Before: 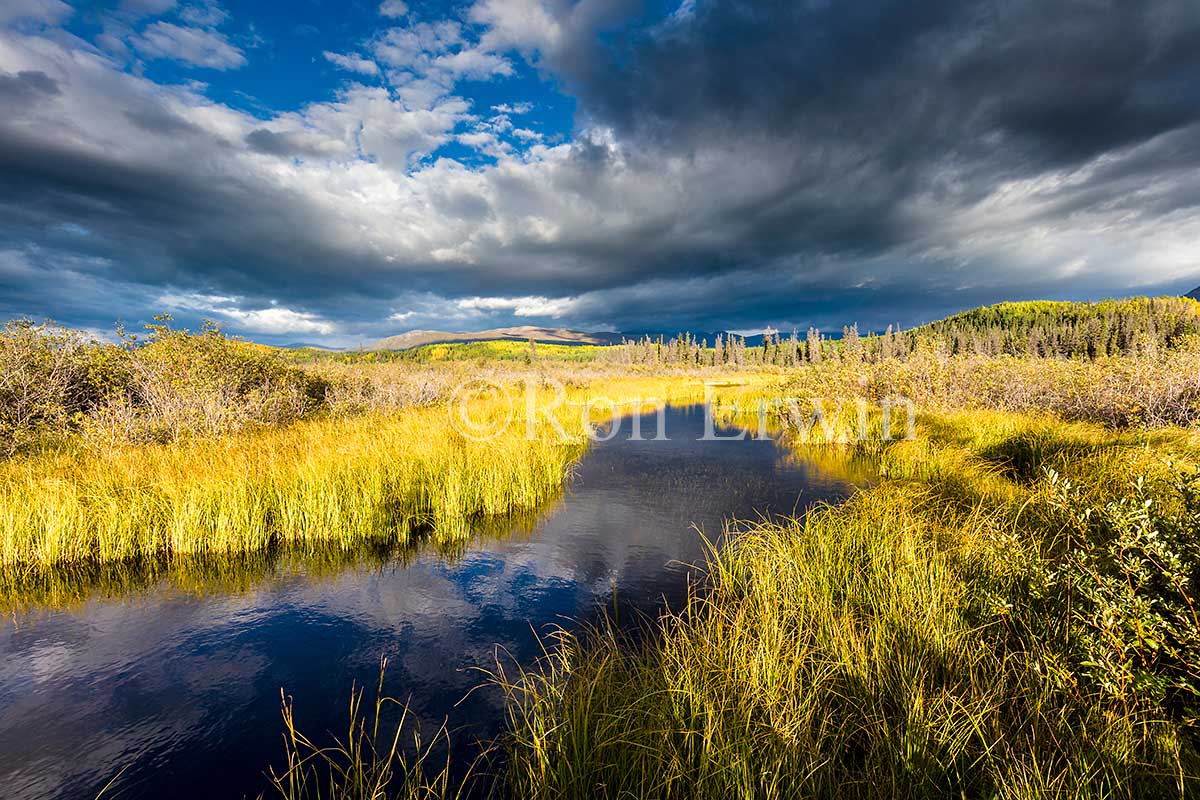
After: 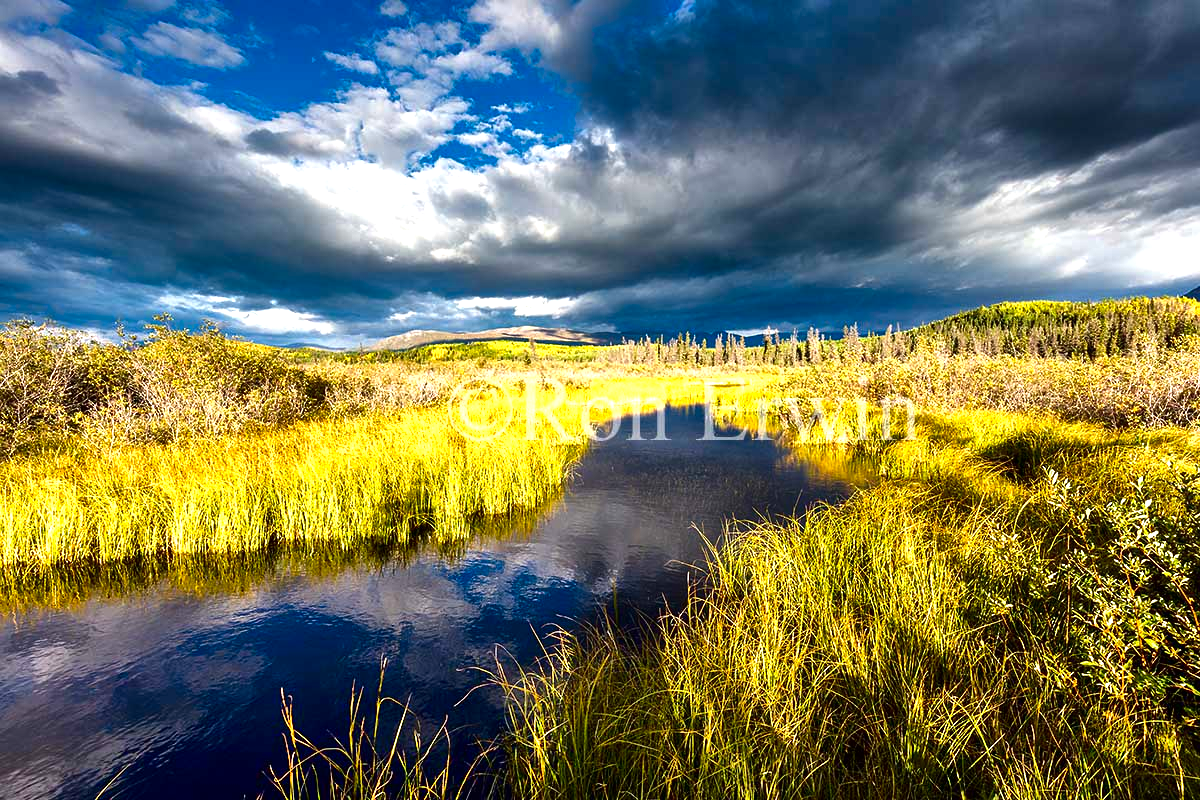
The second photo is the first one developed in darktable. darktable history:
contrast brightness saturation: brightness -0.2, saturation 0.08
shadows and highlights: shadows 60, soften with gaussian
white balance: emerald 1
exposure: black level correction 0, exposure 0.7 EV, compensate exposure bias true, compensate highlight preservation false
